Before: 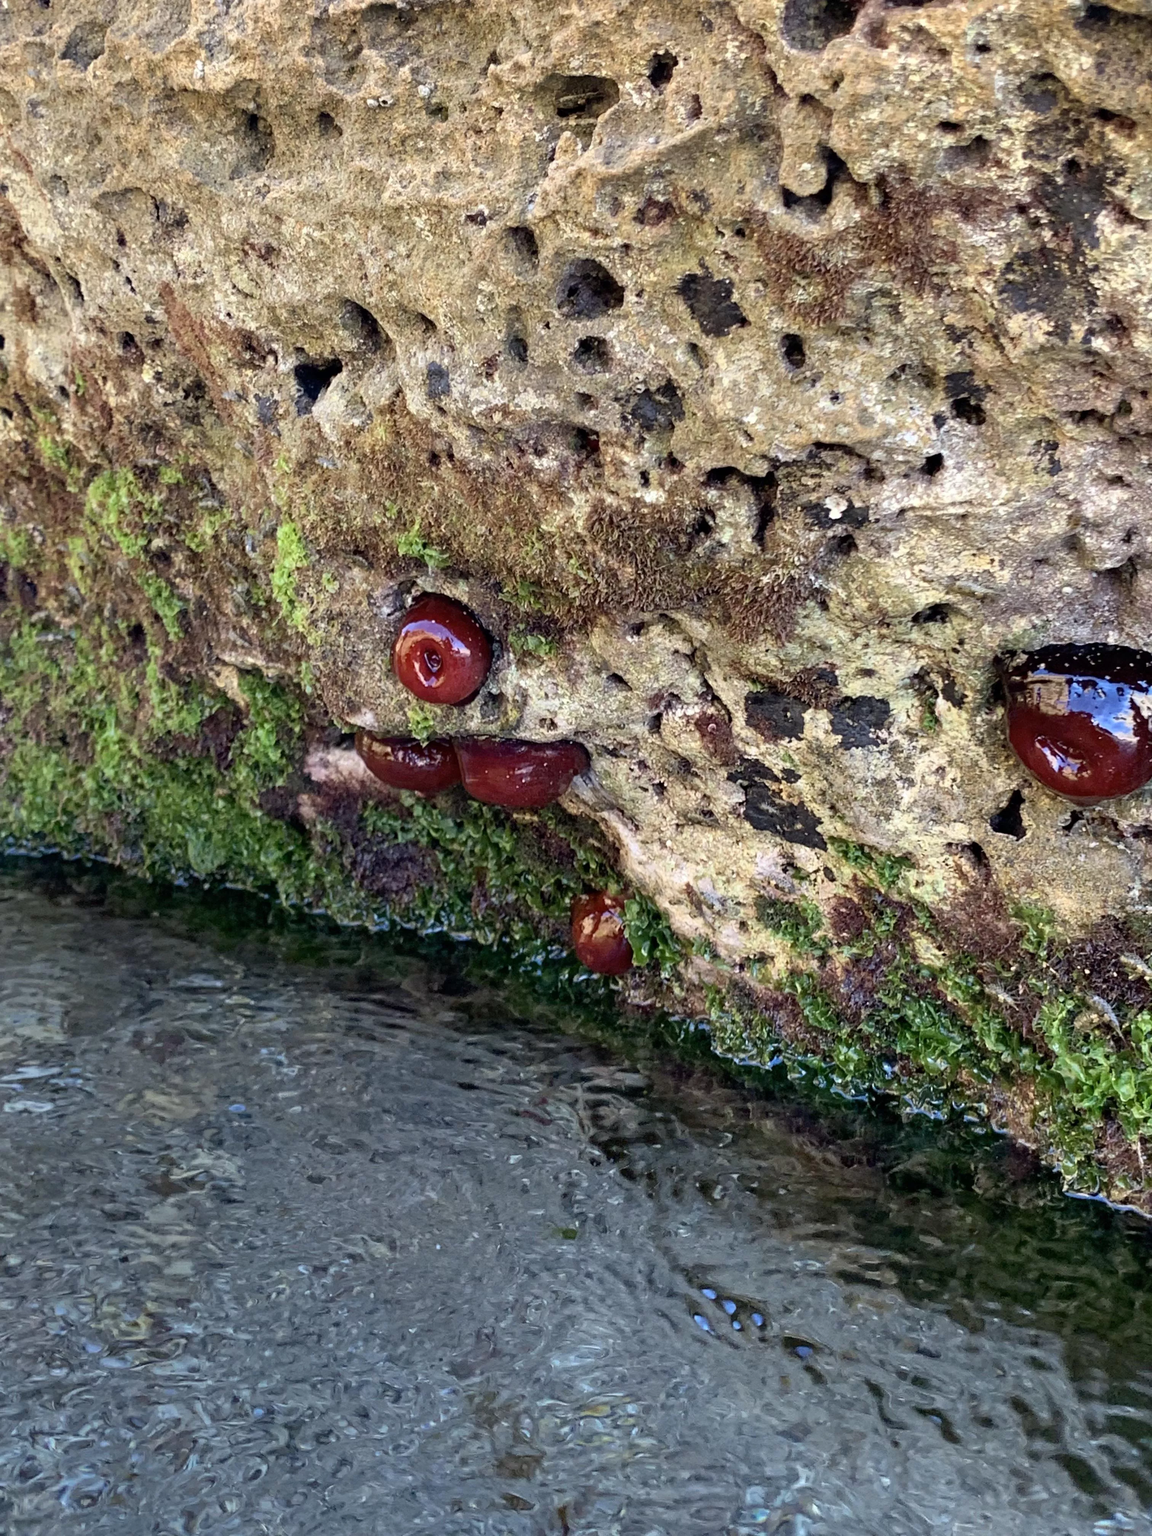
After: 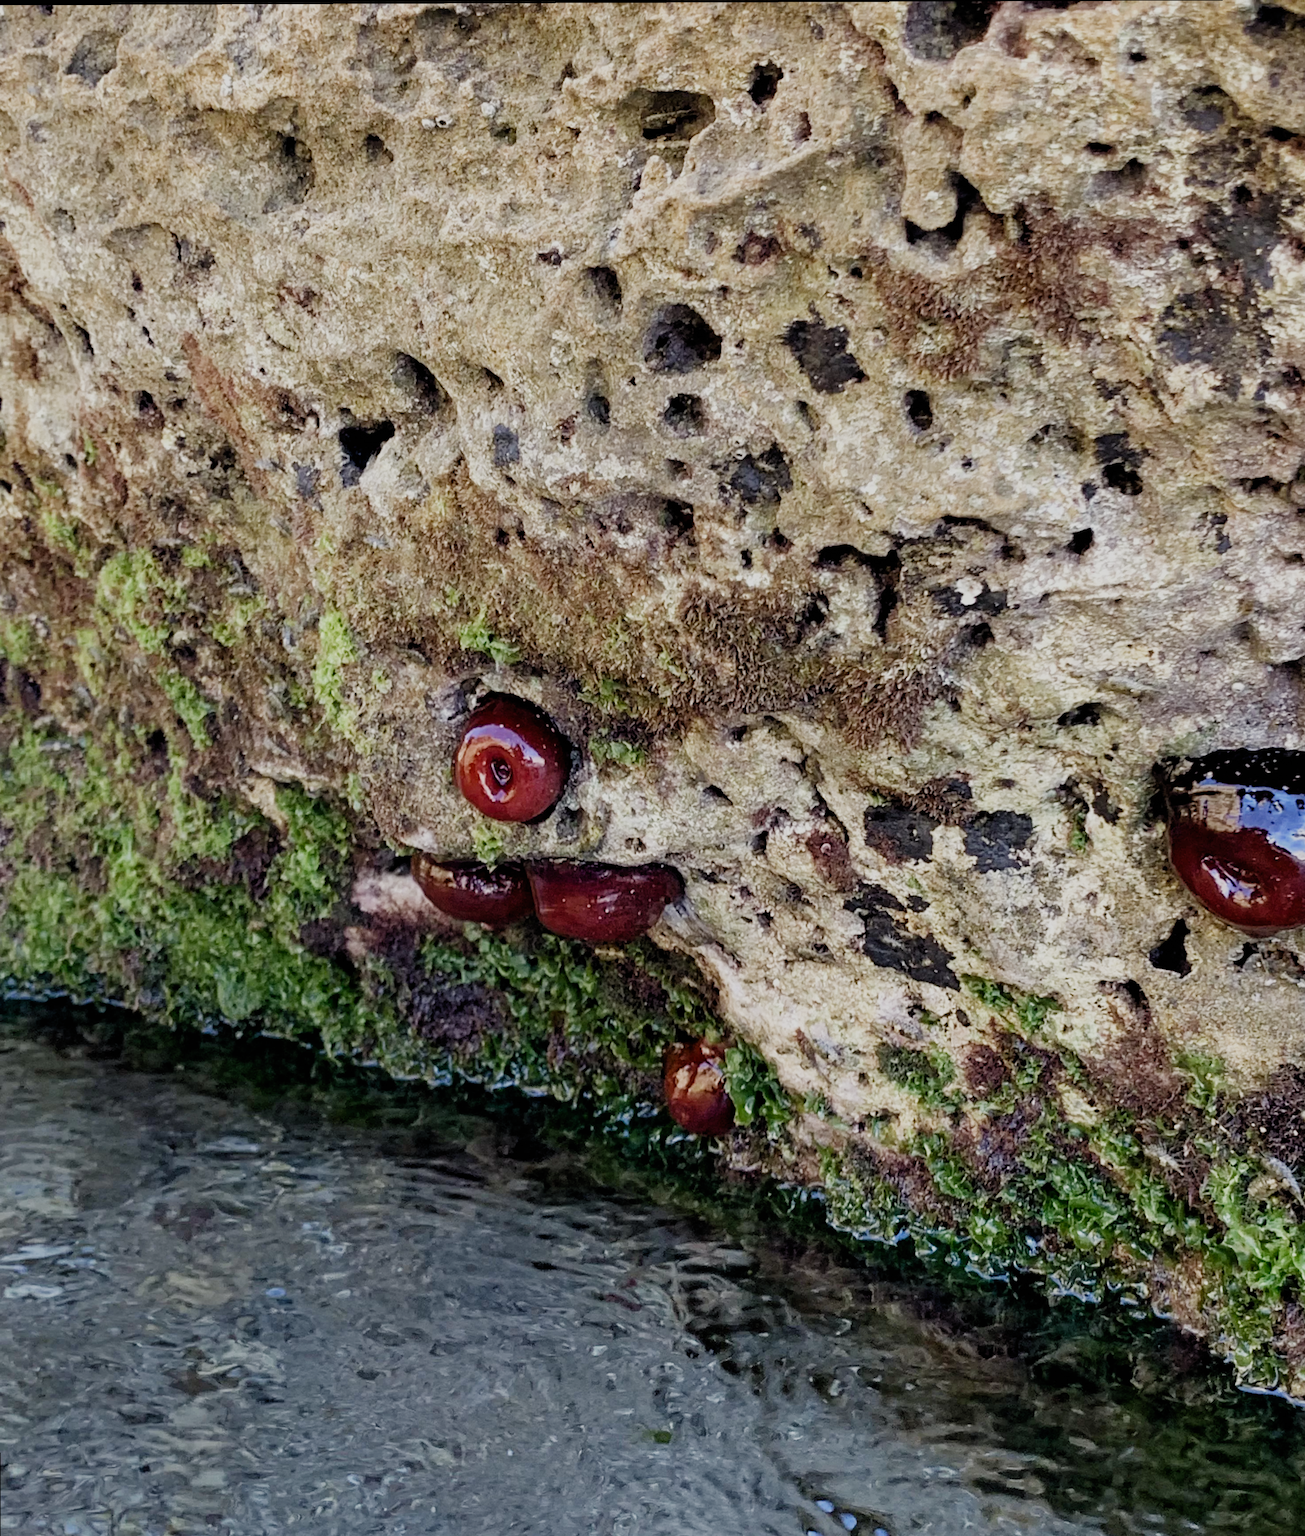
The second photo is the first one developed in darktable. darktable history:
filmic rgb: black relative exposure -7.98 EV, white relative exposure 3.87 EV, hardness 4.3, add noise in highlights 0.002, preserve chrominance no, color science v3 (2019), use custom middle-gray values true, contrast in highlights soft
crop and rotate: angle 0.228°, left 0.421%, right 2.559%, bottom 14.215%
tone equalizer: on, module defaults
